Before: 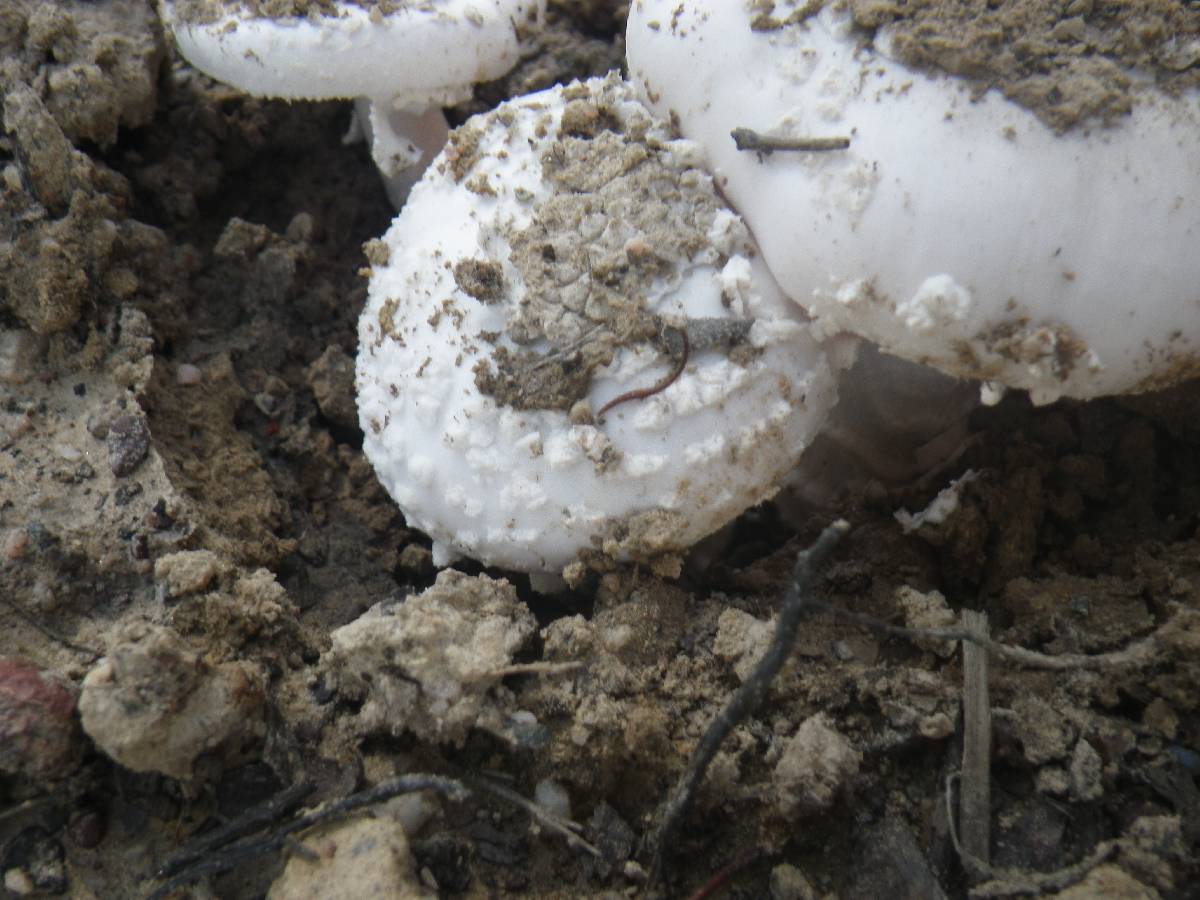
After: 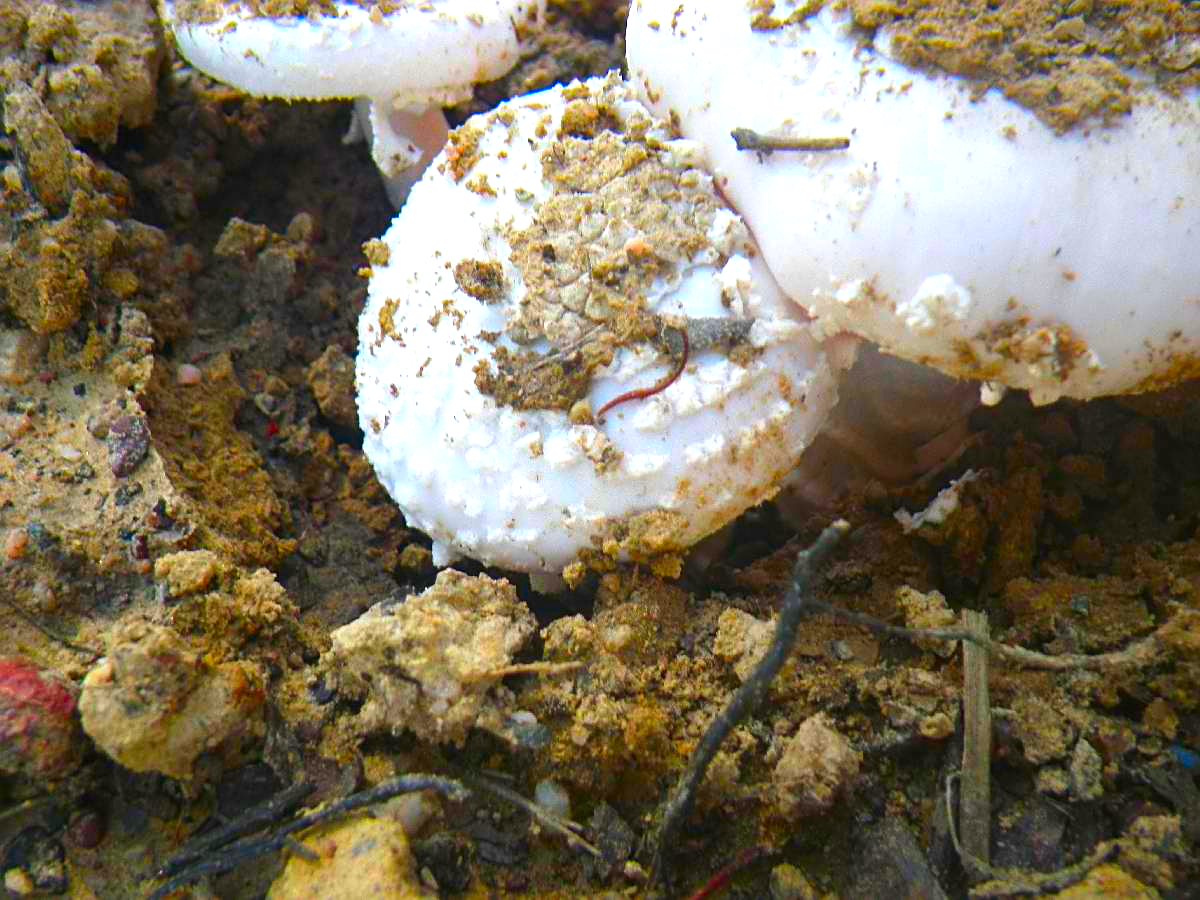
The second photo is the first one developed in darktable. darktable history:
color correction: highlights b* -0.052, saturation 2.99
sharpen: on, module defaults
exposure: black level correction 0, exposure 0.7 EV, compensate exposure bias true, compensate highlight preservation false
